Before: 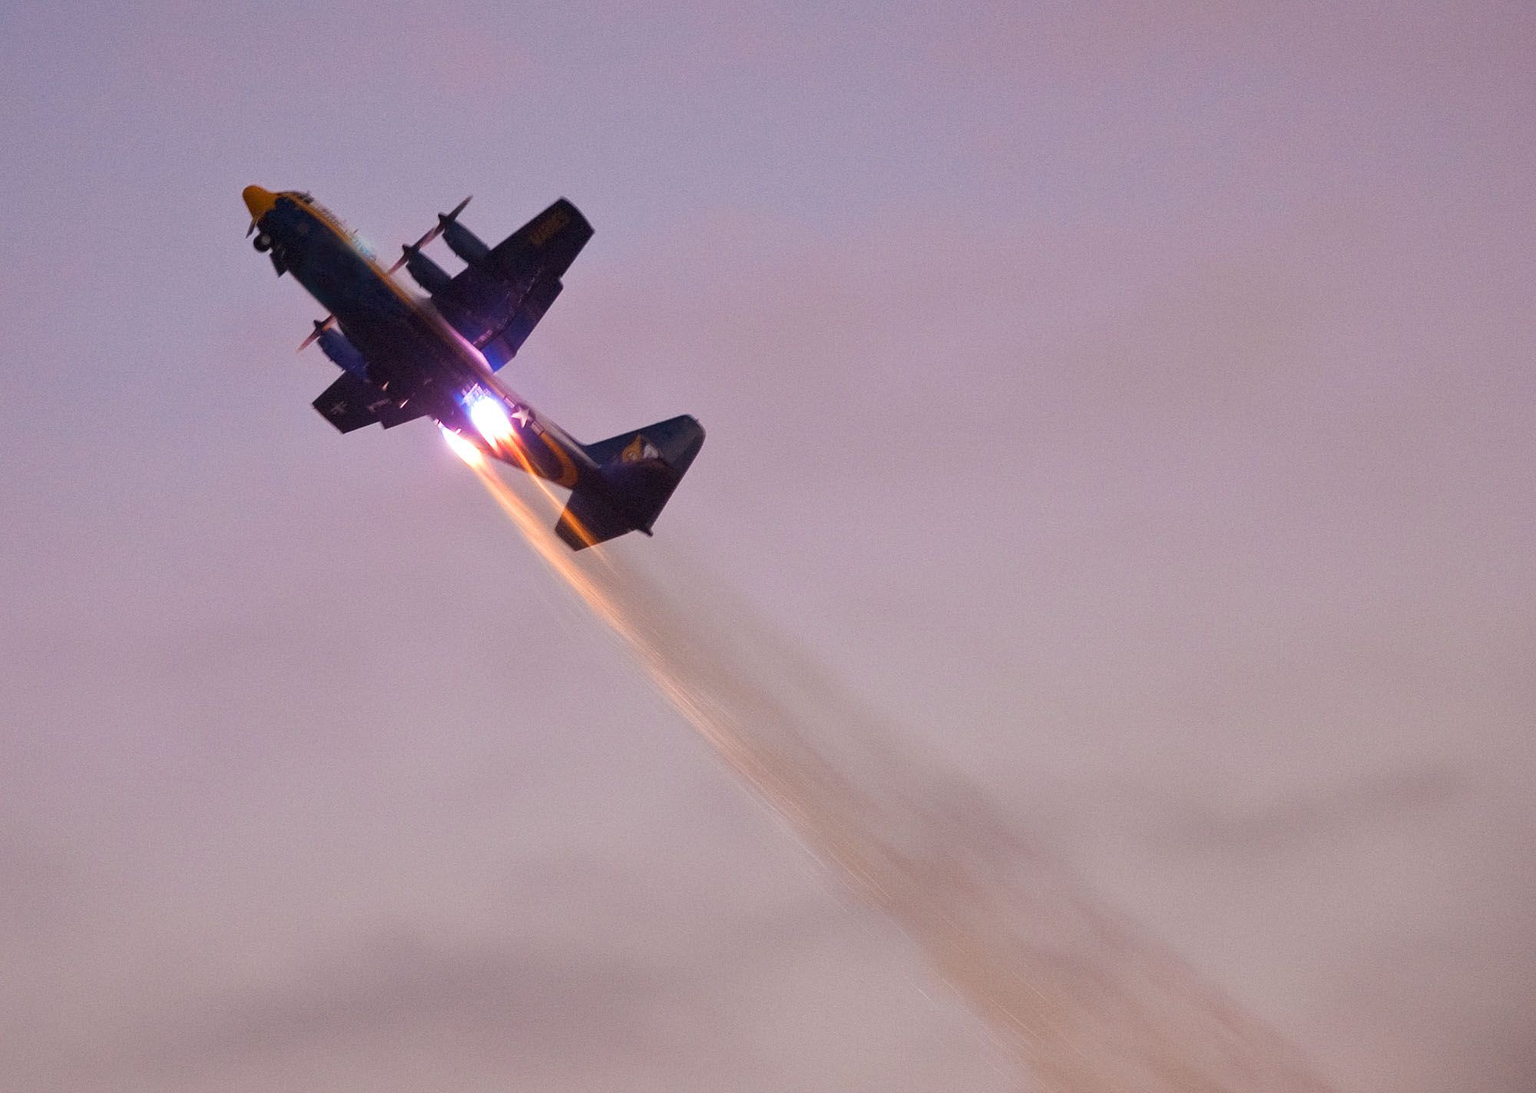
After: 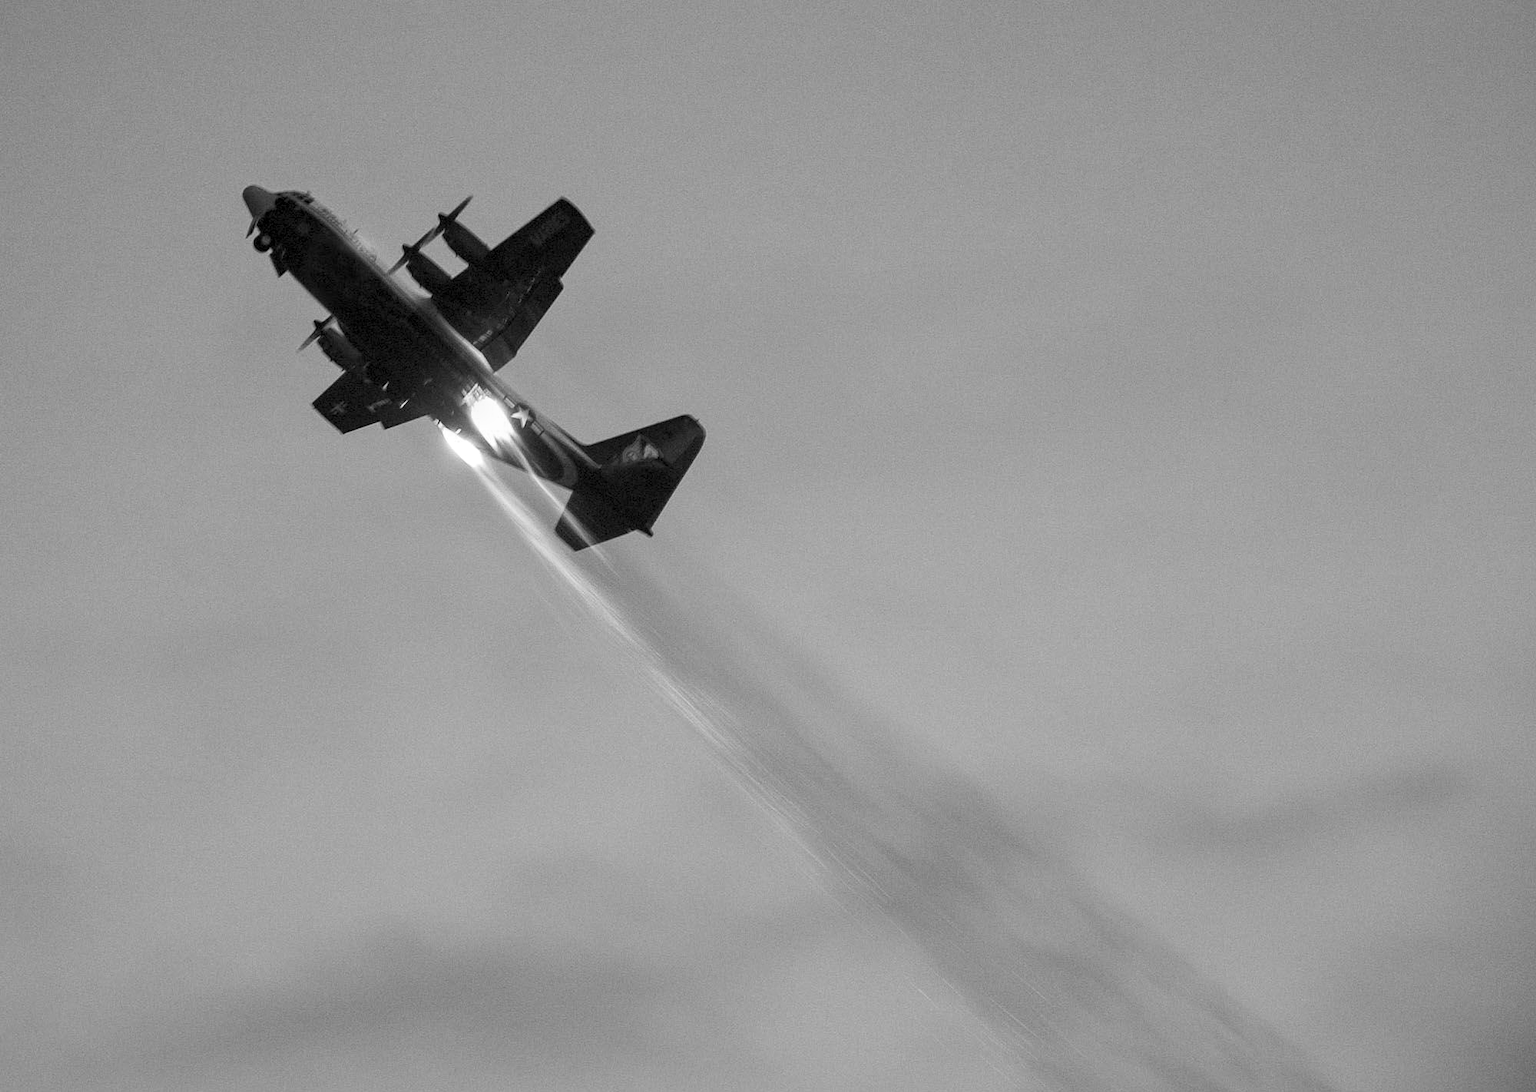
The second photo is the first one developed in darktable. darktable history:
local contrast: detail 130%
color balance rgb: perceptual saturation grading › global saturation 30%, global vibrance 20%
monochrome: on, module defaults
